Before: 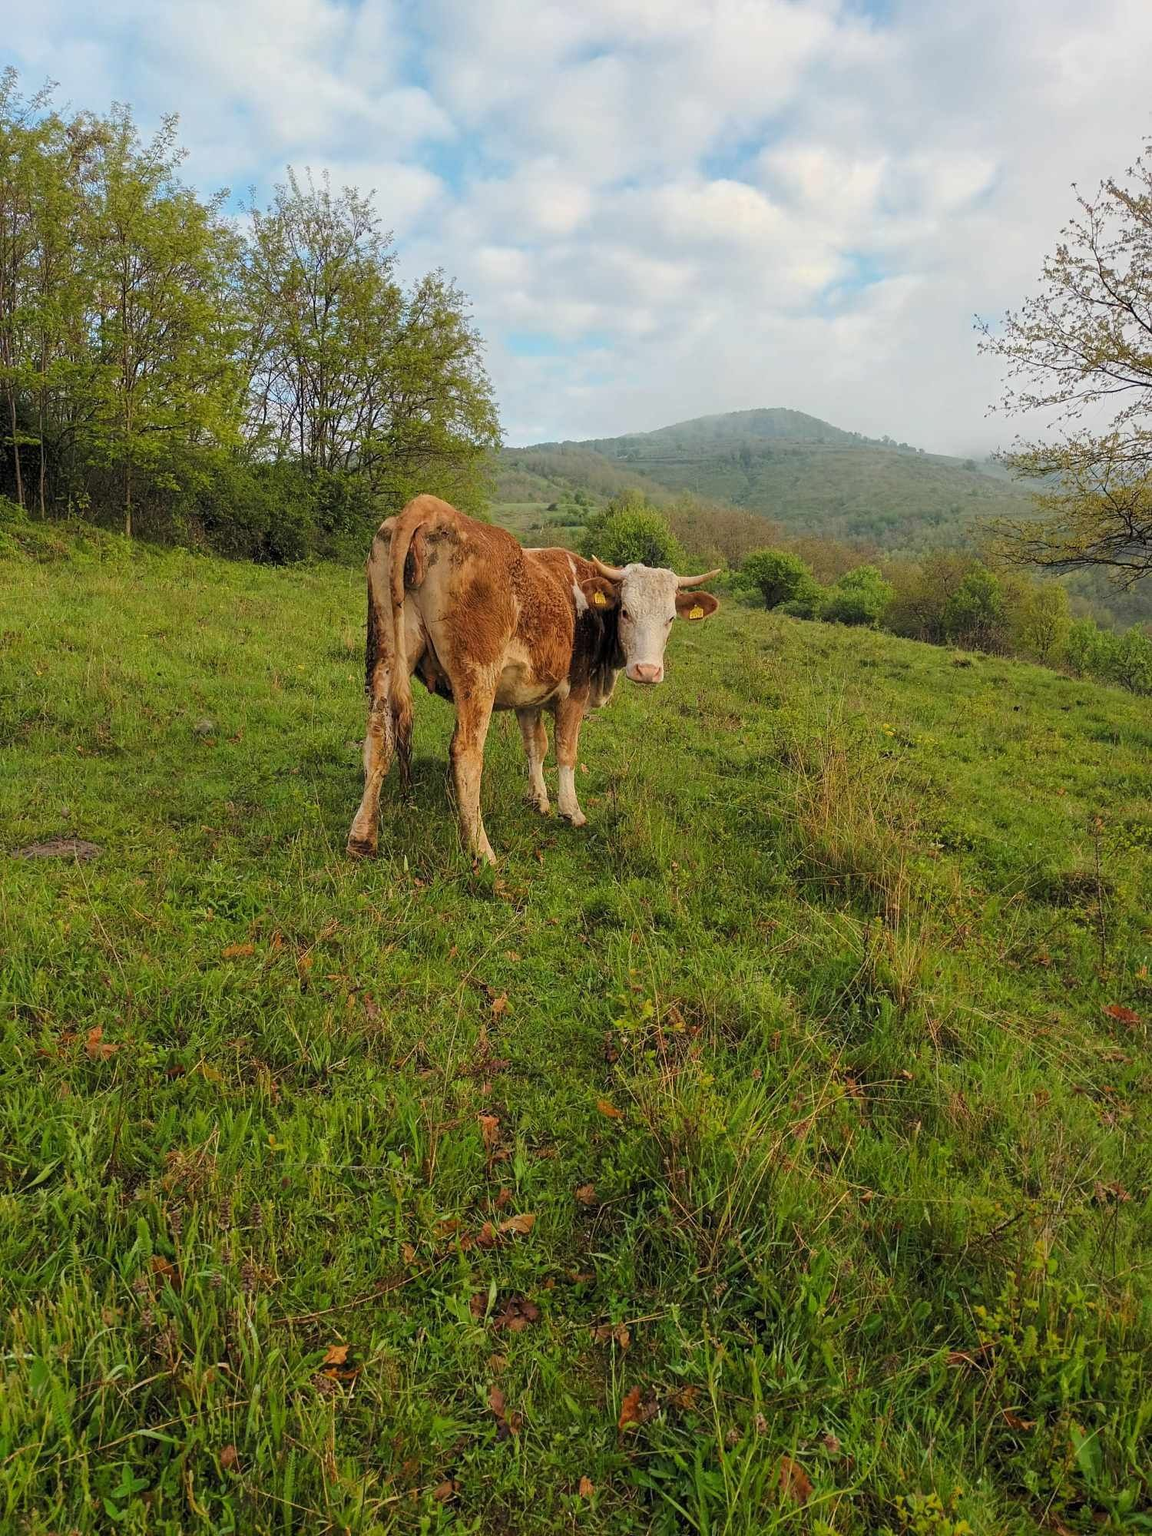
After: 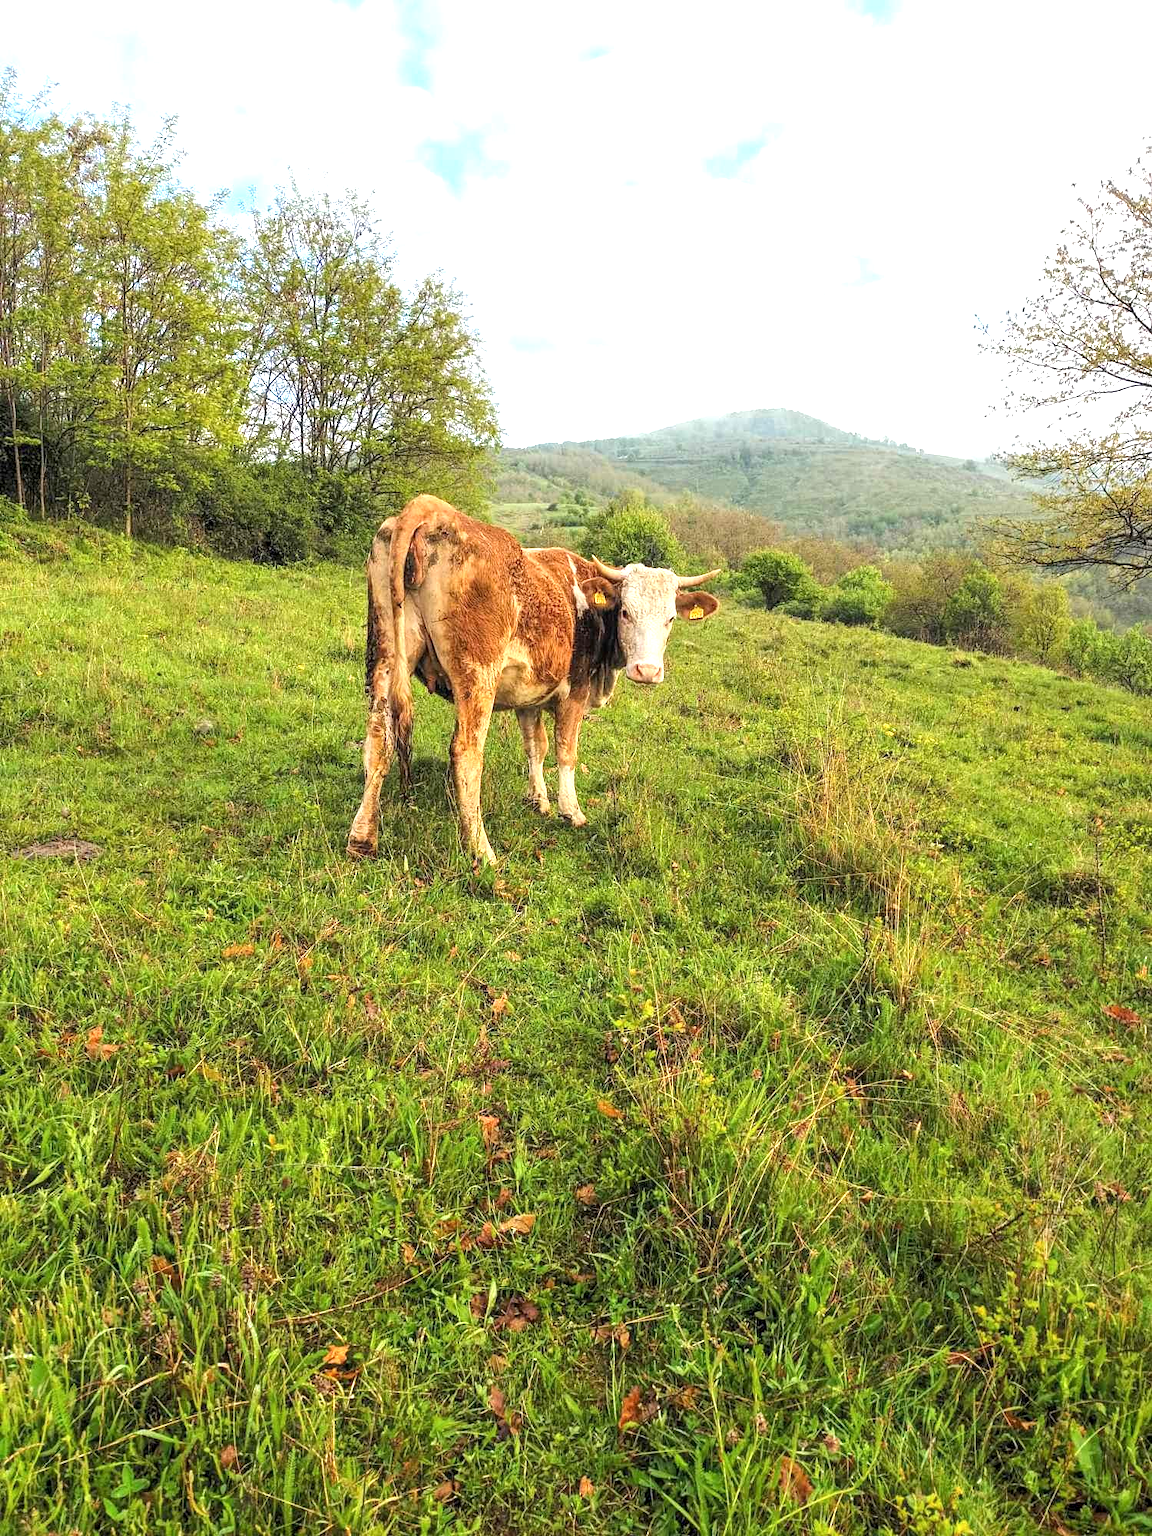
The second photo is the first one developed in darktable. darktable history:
exposure: black level correction 0, exposure 1.199 EV, compensate highlight preservation false
local contrast: on, module defaults
